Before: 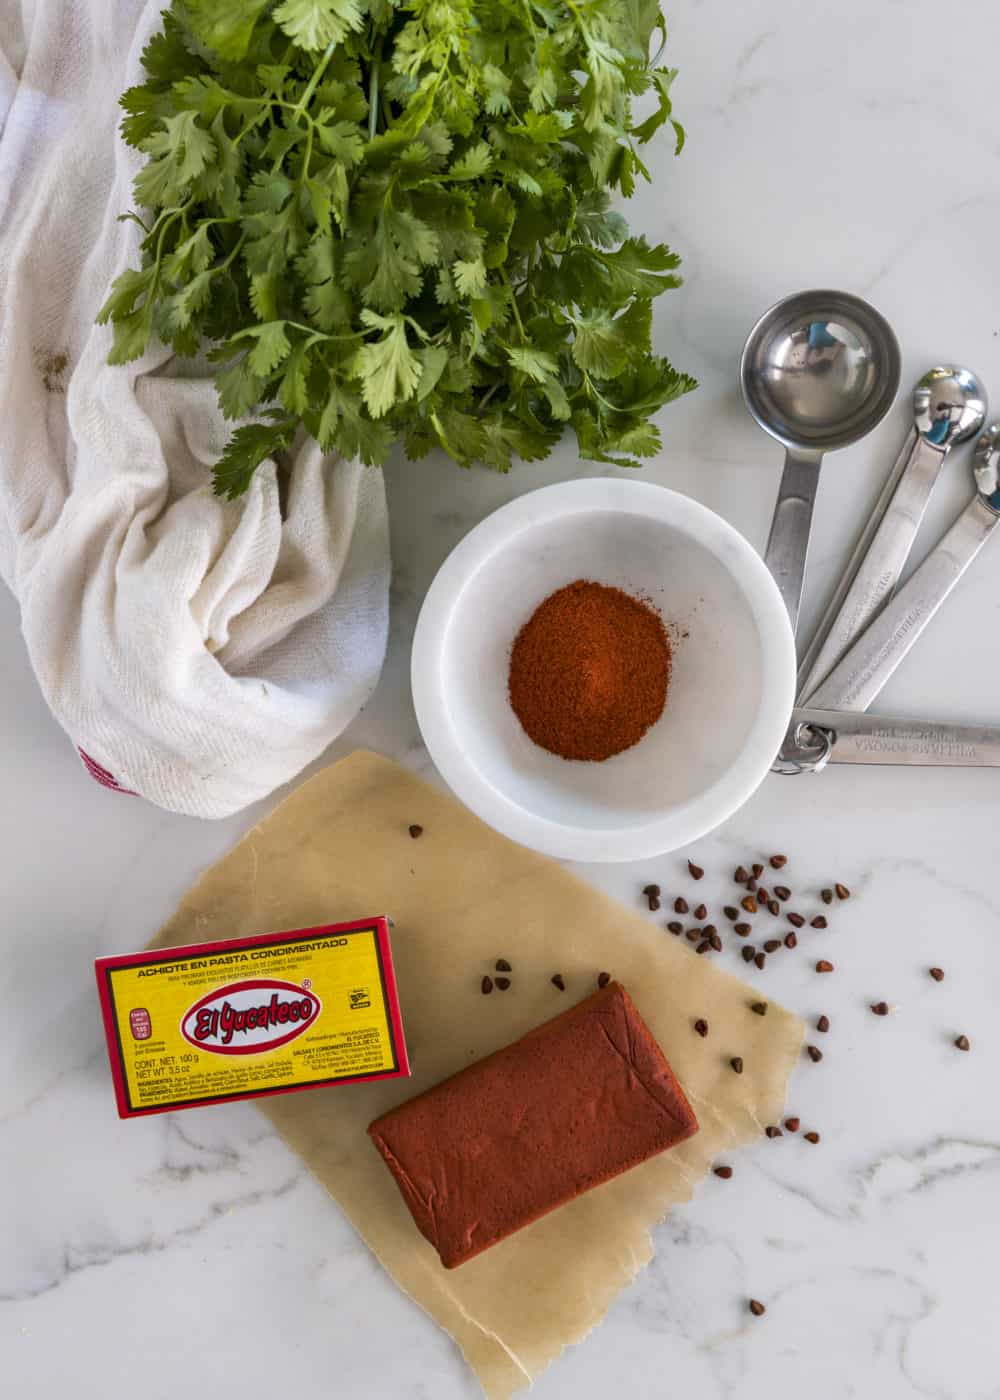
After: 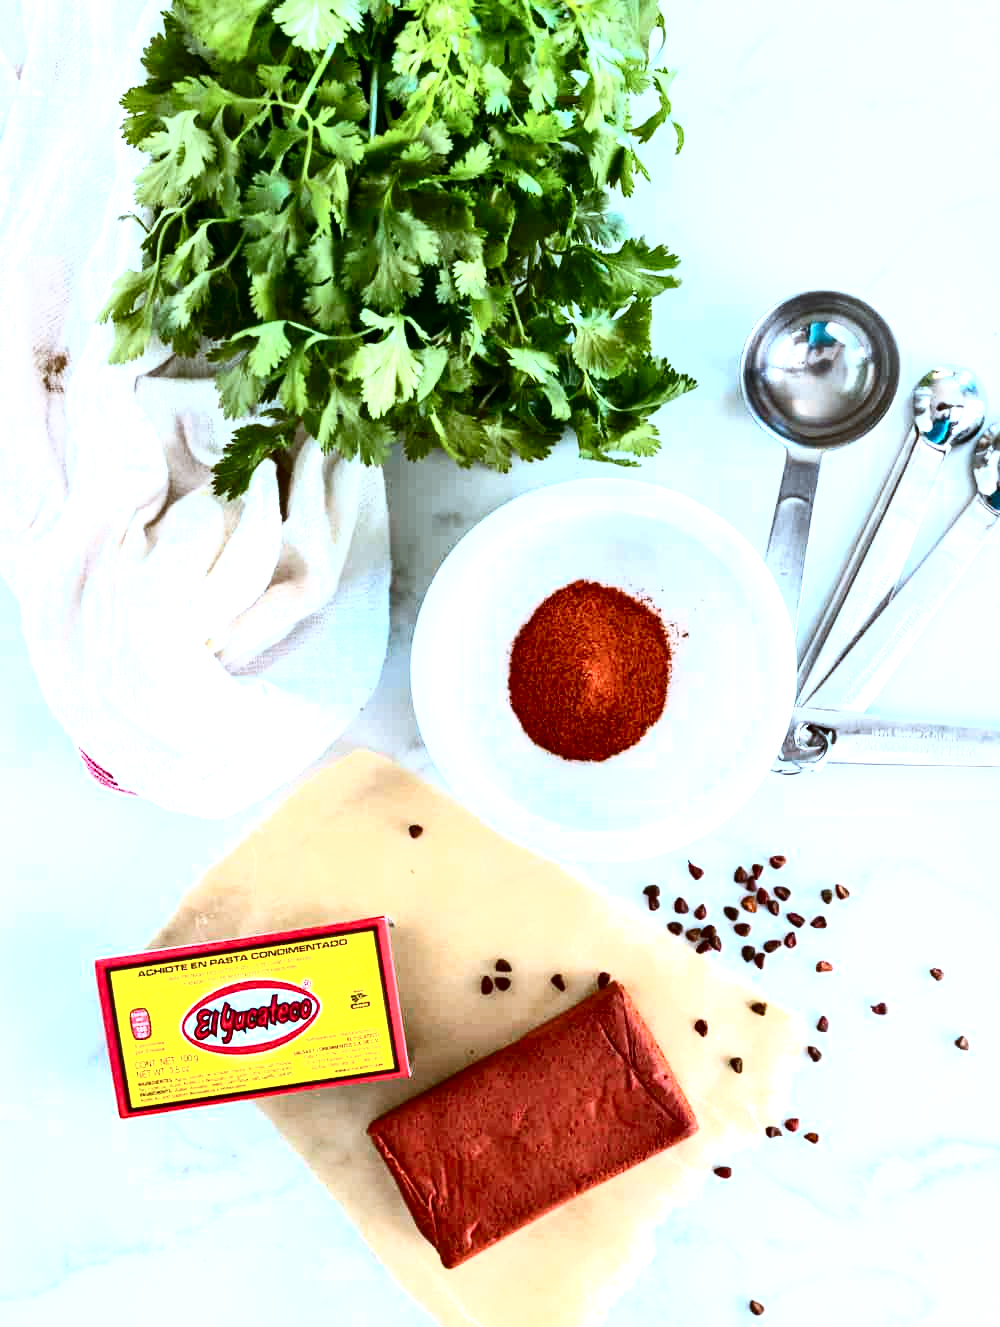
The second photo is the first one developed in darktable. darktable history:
exposure: black level correction 0, exposure 1.466 EV, compensate highlight preservation false
color correction: highlights a* -9.65, highlights b* -21.08
crop and rotate: top 0.013%, bottom 5.132%
tone curve: curves: ch0 [(0, 0) (0.003, 0.007) (0.011, 0.009) (0.025, 0.01) (0.044, 0.012) (0.069, 0.013) (0.1, 0.014) (0.136, 0.021) (0.177, 0.038) (0.224, 0.06) (0.277, 0.099) (0.335, 0.16) (0.399, 0.227) (0.468, 0.329) (0.543, 0.45) (0.623, 0.594) (0.709, 0.756) (0.801, 0.868) (0.898, 0.971) (1, 1)], color space Lab, independent channels, preserve colors none
